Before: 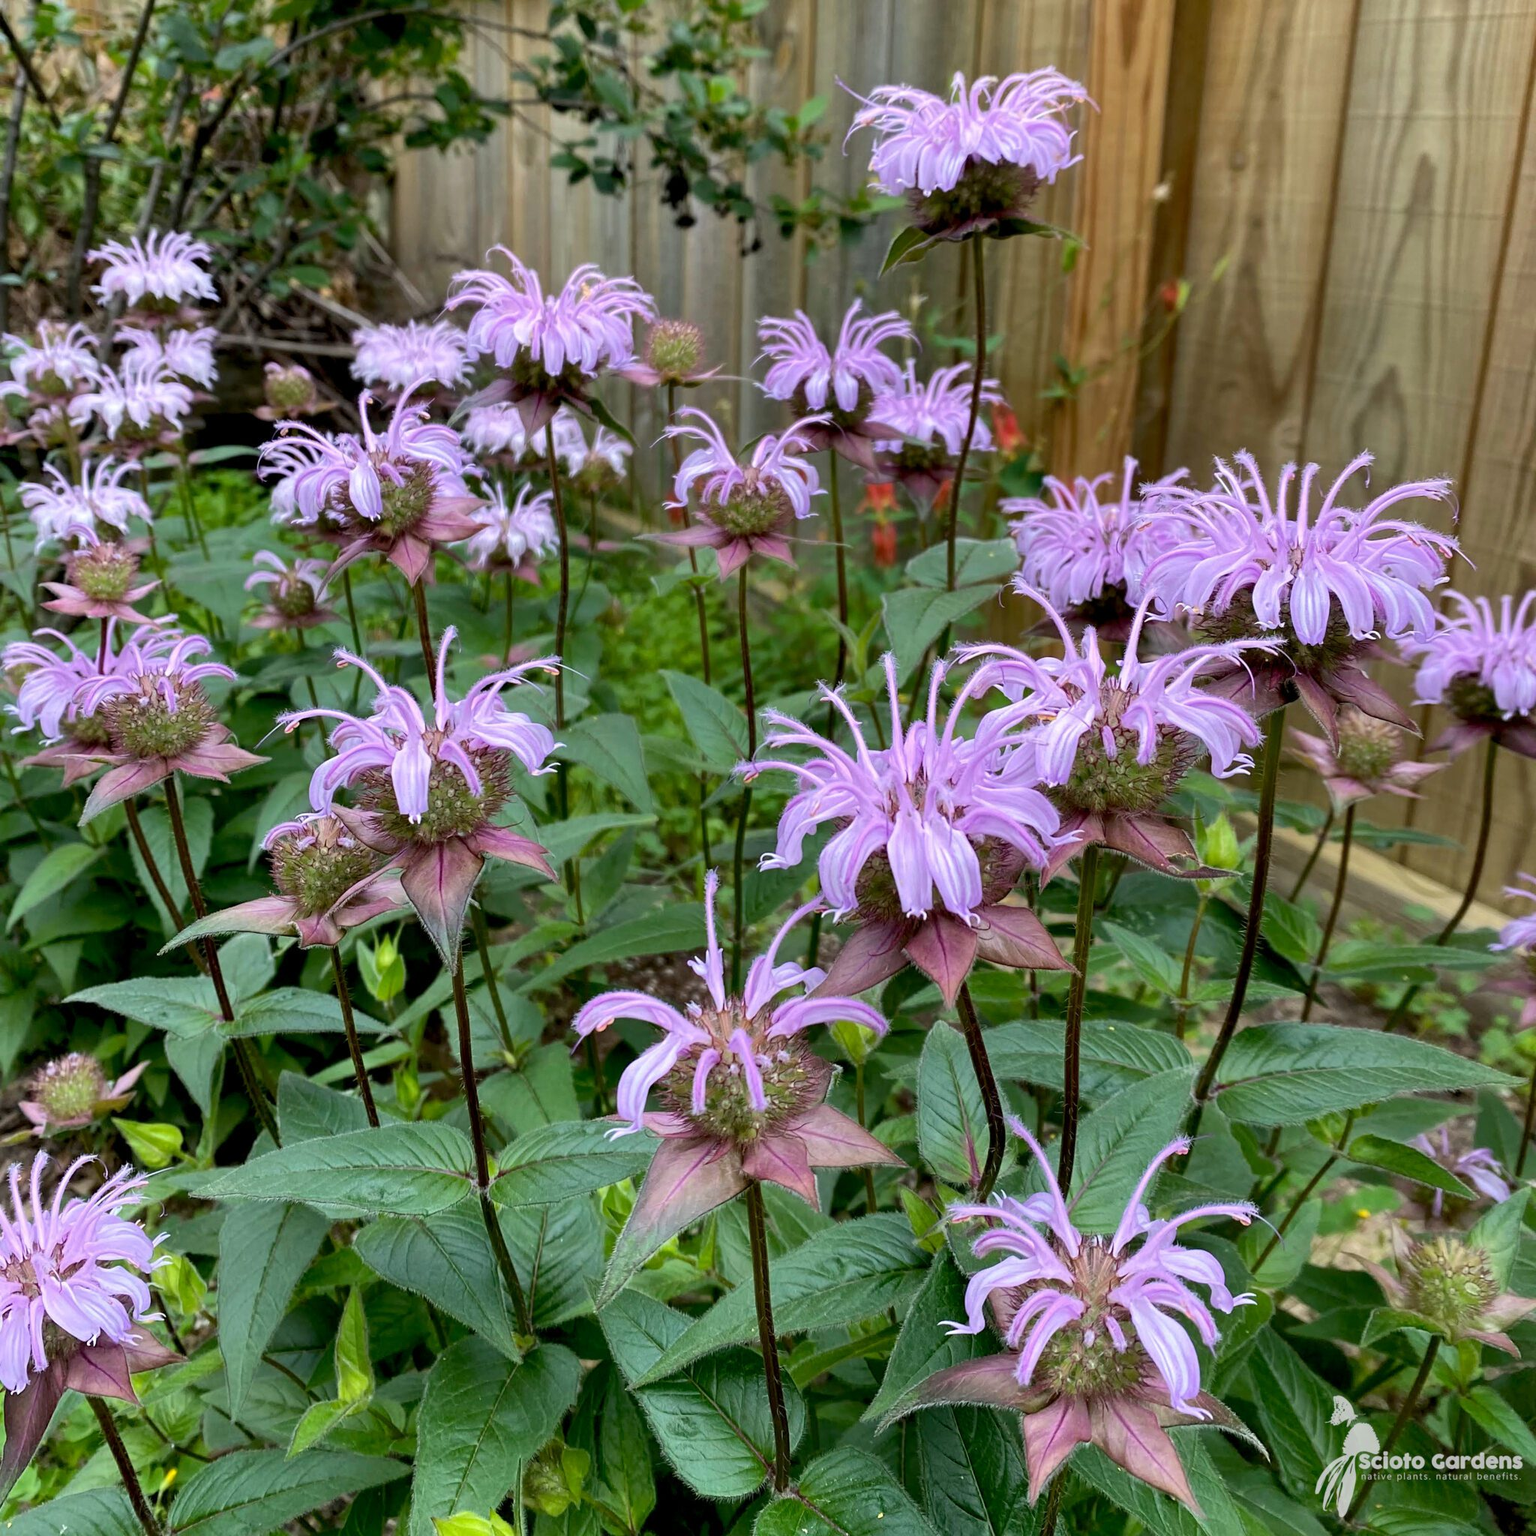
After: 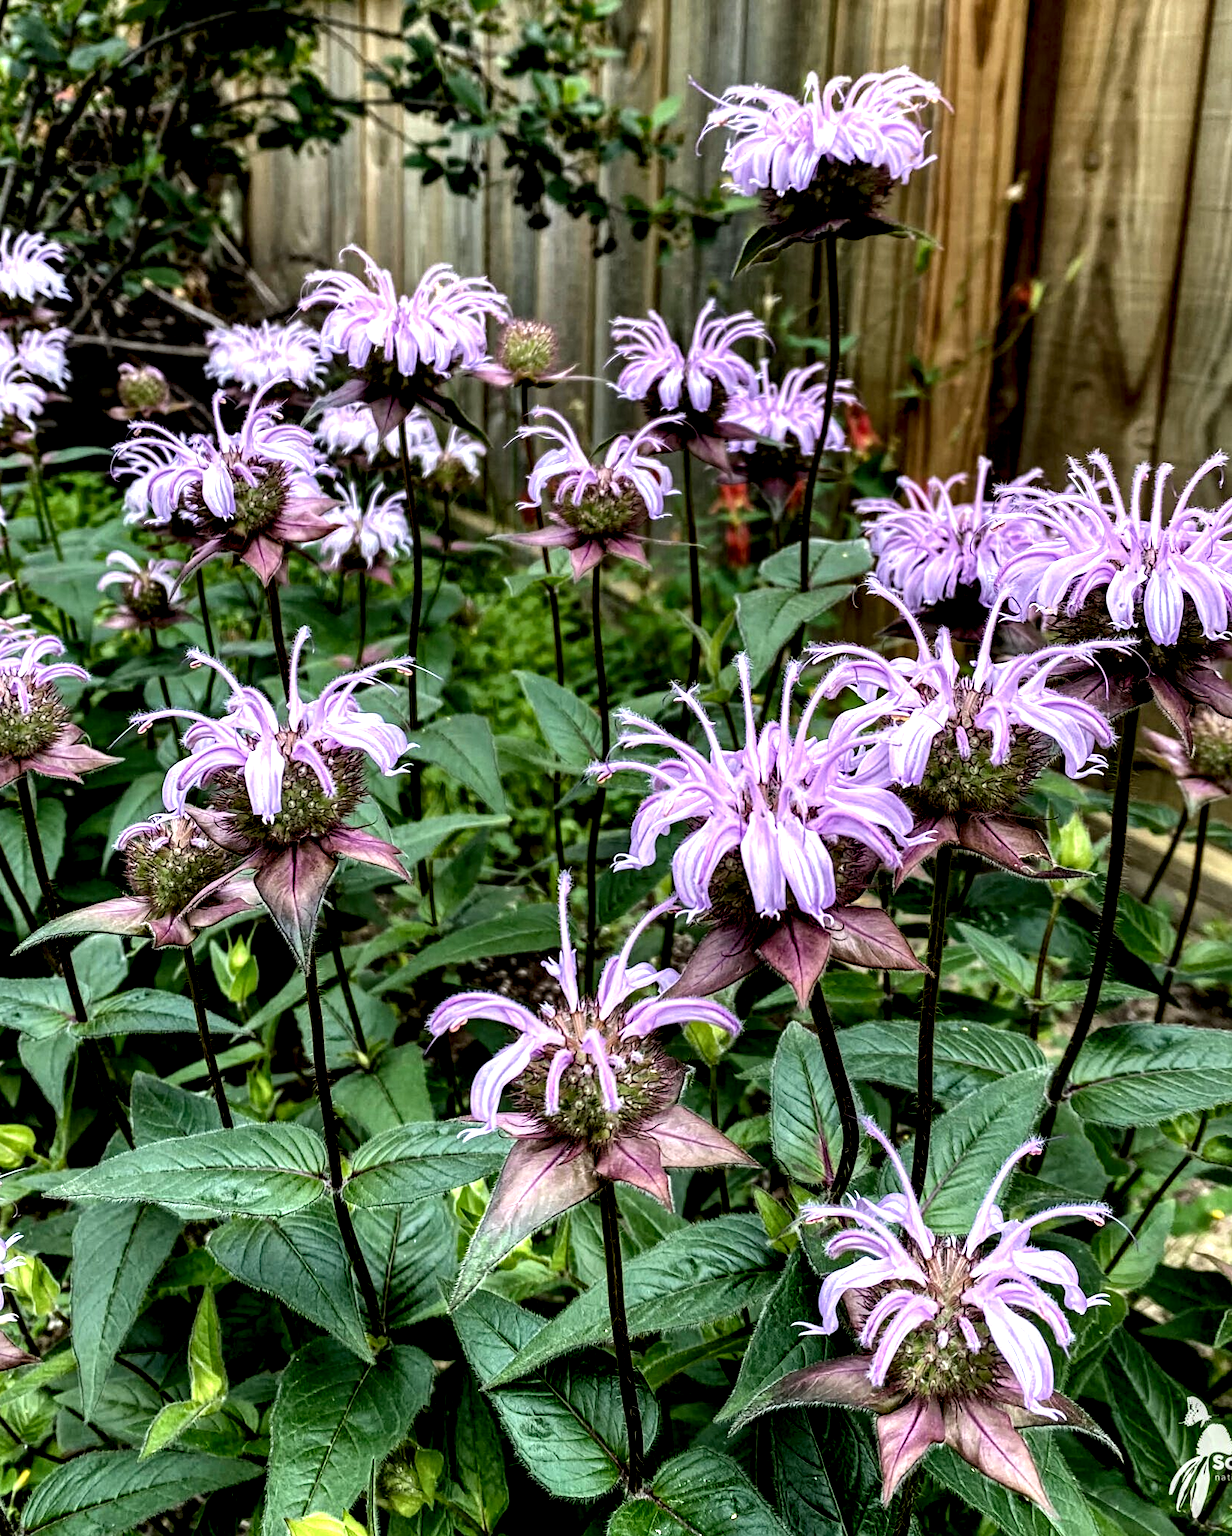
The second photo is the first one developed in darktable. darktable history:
crop and rotate: left 9.597%, right 10.195%
haze removal: compatibility mode true, adaptive false
local contrast: shadows 185%, detail 225%
tone equalizer: on, module defaults
